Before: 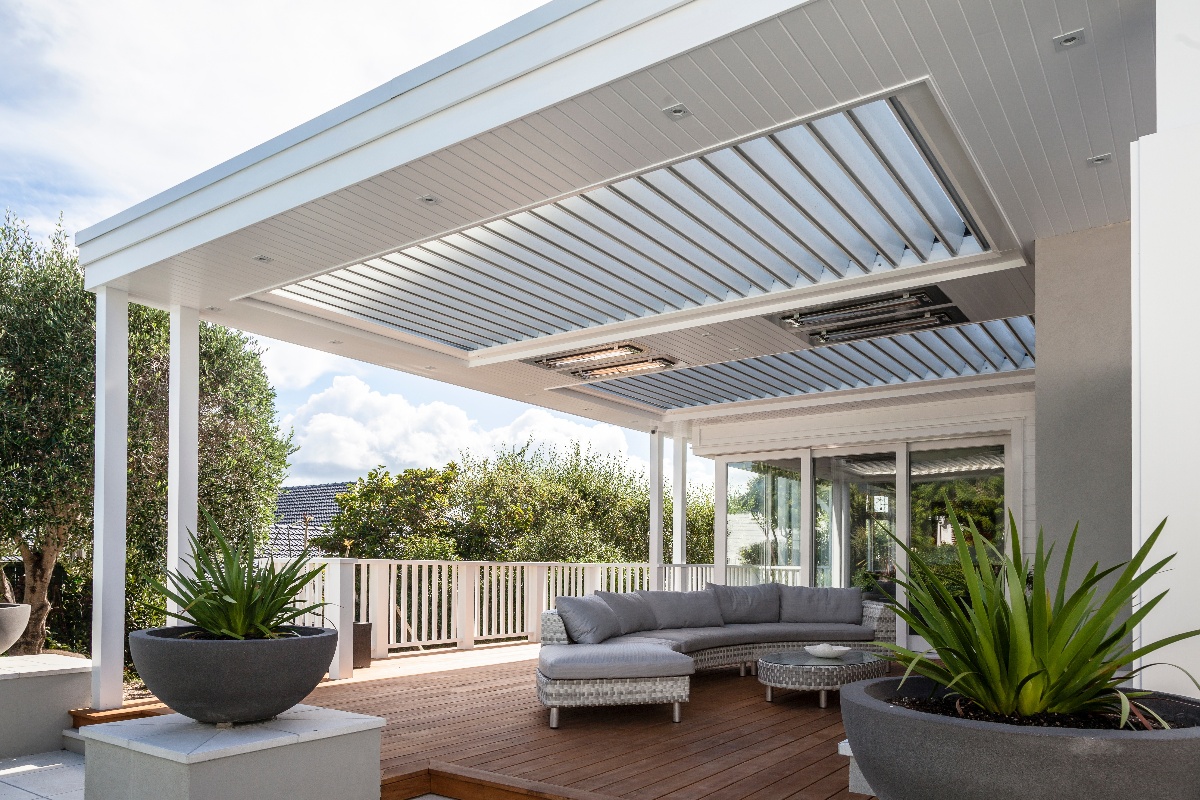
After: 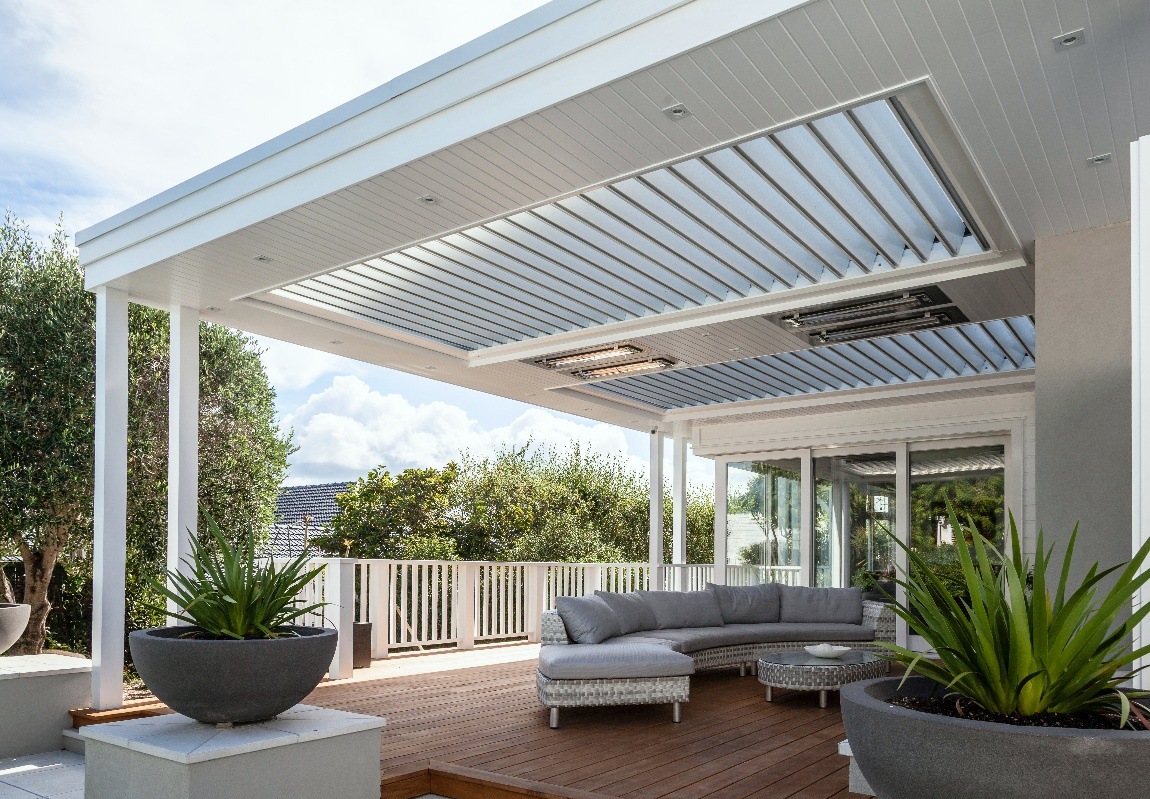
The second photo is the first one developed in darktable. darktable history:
crop: right 4.126%, bottom 0.031%
white balance: red 0.978, blue 0.999
